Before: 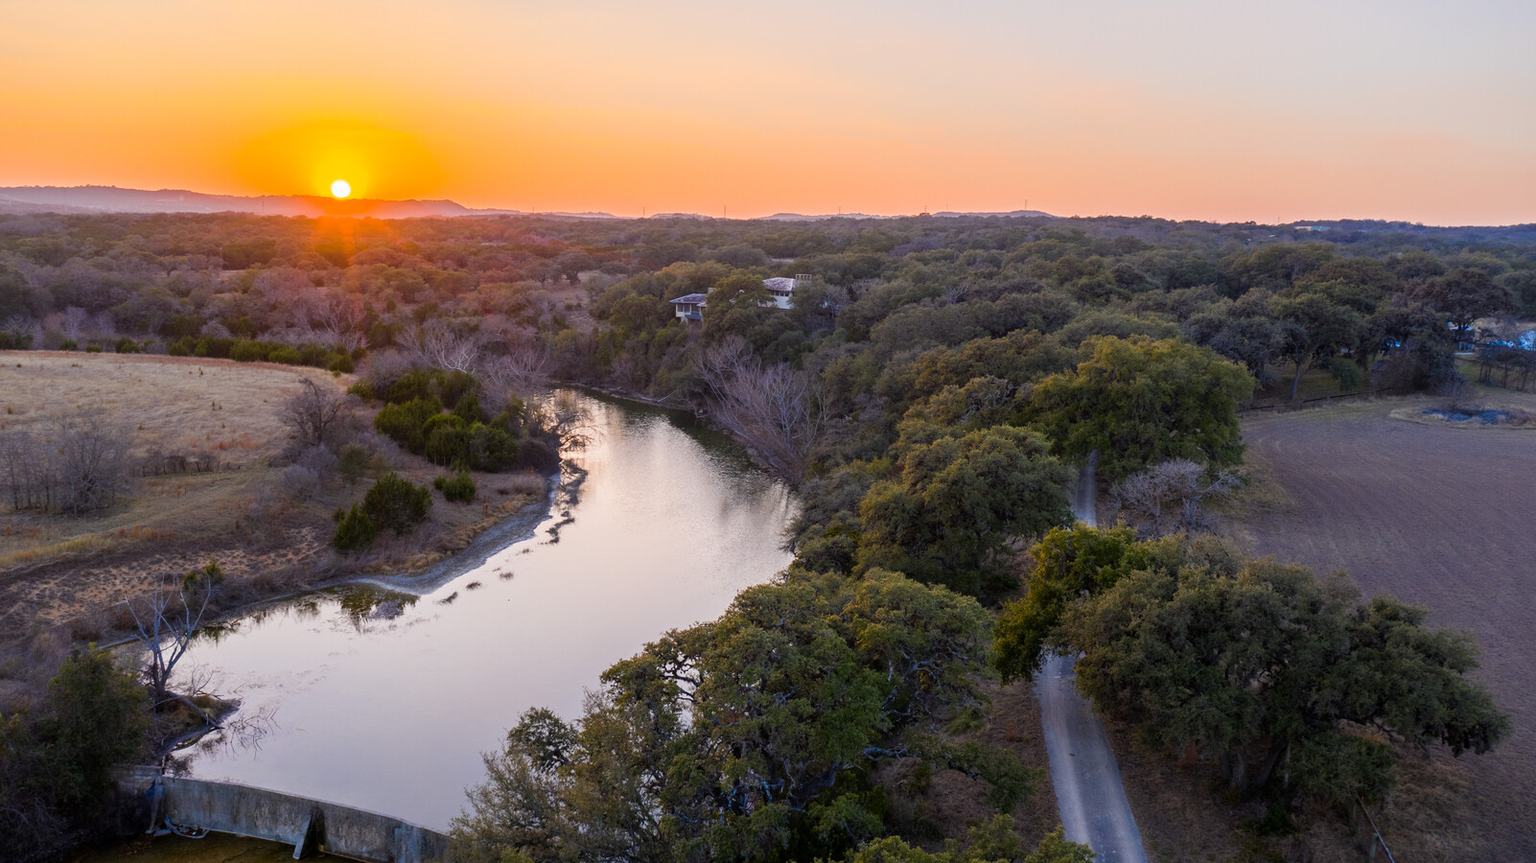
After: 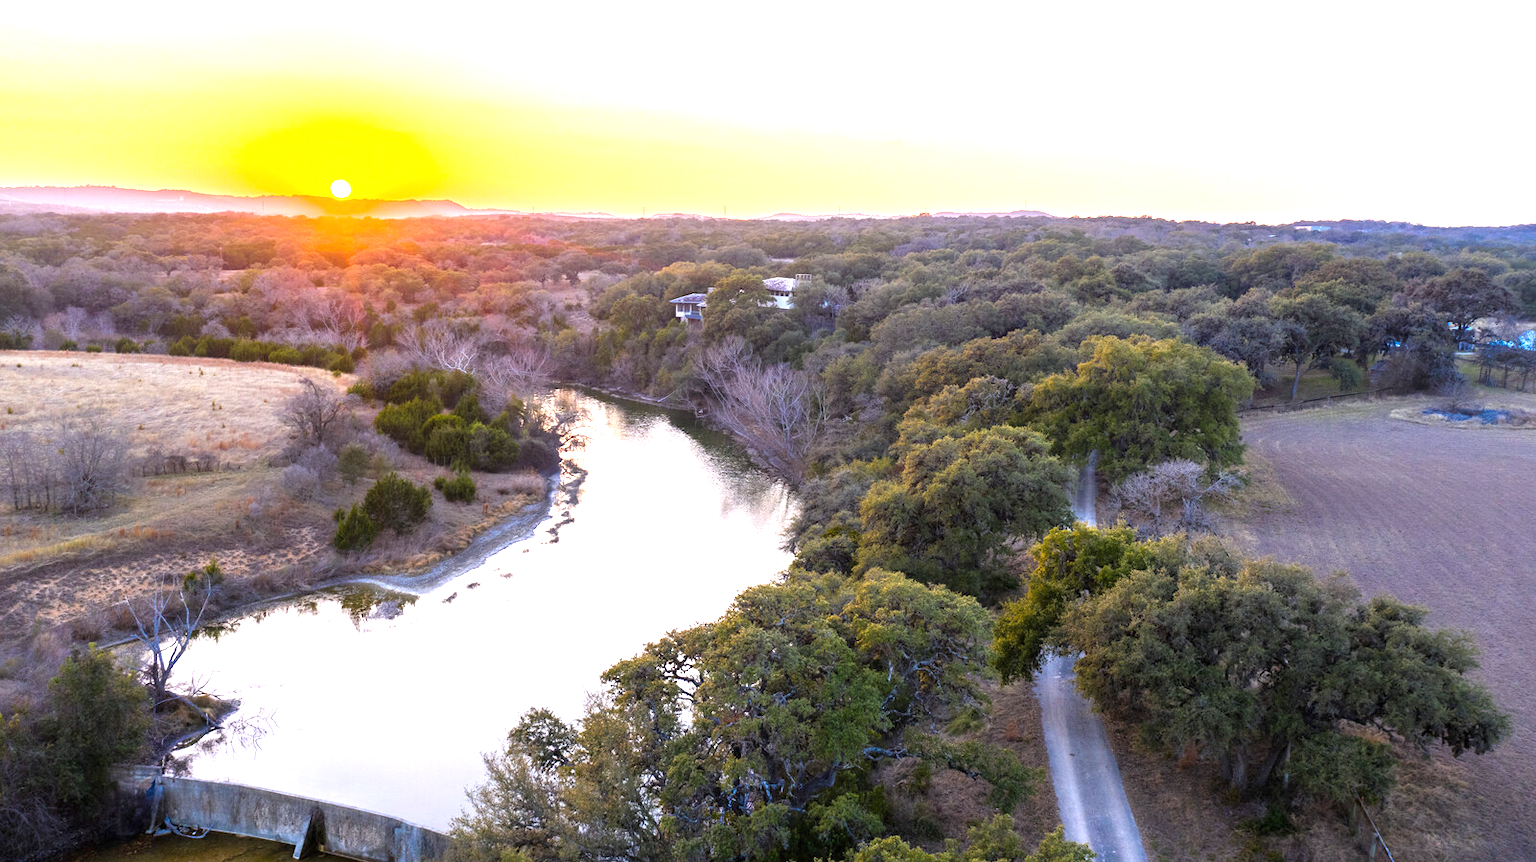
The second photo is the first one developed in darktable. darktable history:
exposure: black level correction 0, exposure 1.45 EV, compensate exposure bias true, compensate highlight preservation false
white balance: red 0.988, blue 1.017
